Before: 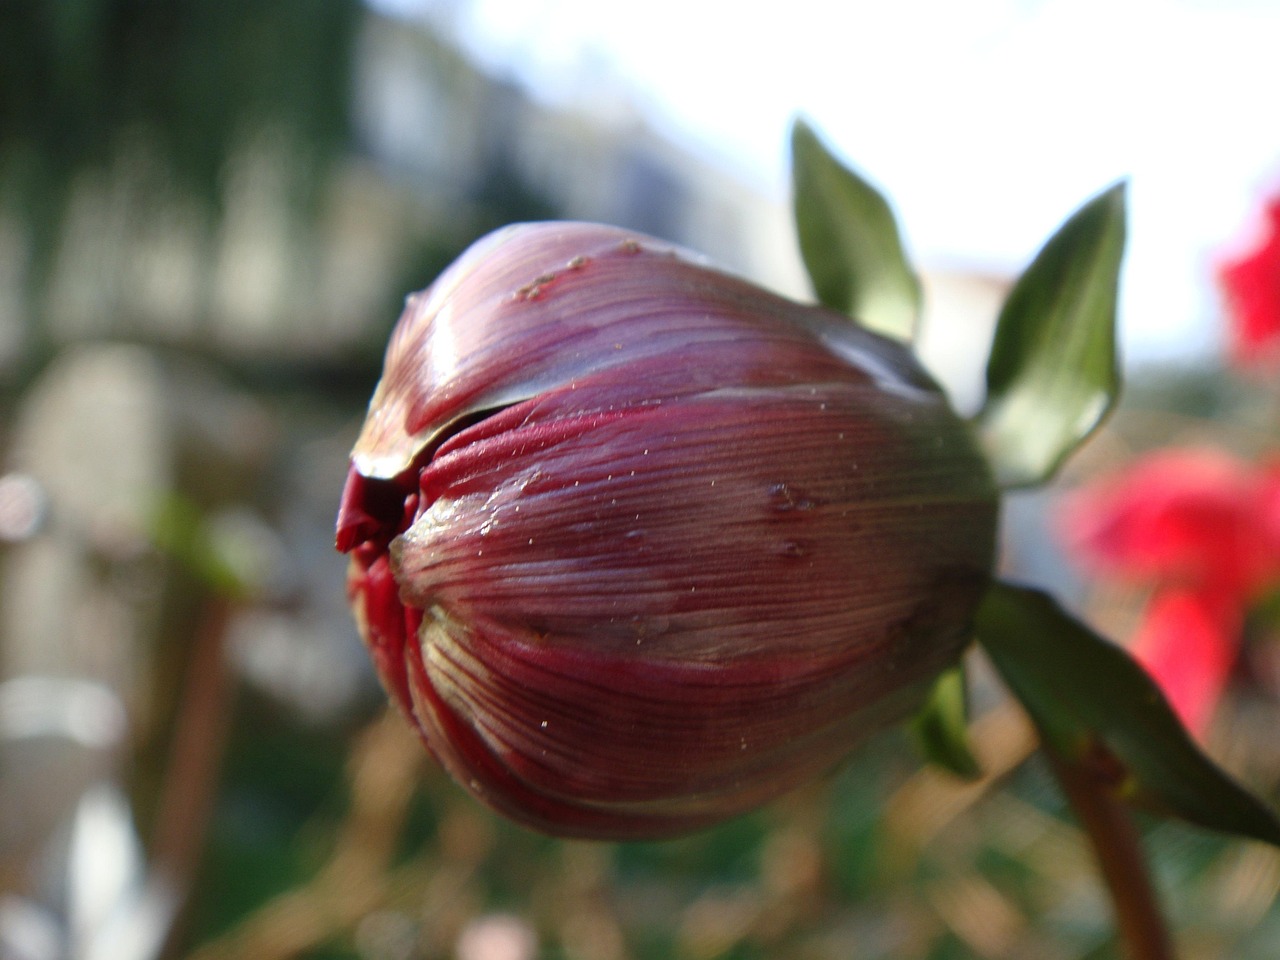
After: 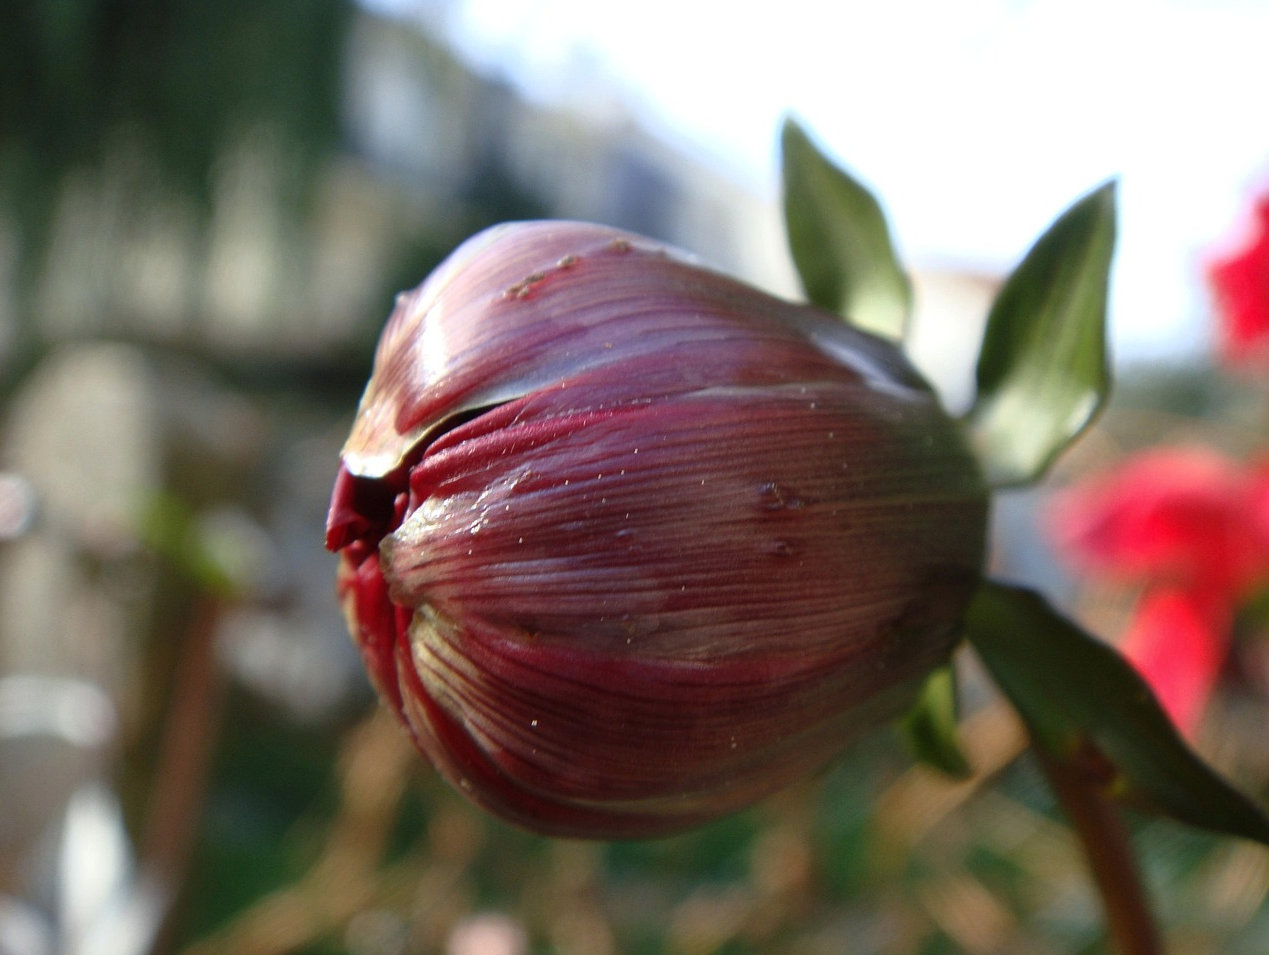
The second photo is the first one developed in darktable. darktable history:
crop and rotate: left 0.796%, top 0.139%, bottom 0.279%
base curve: curves: ch0 [(0, 0) (0.303, 0.277) (1, 1)], preserve colors none
